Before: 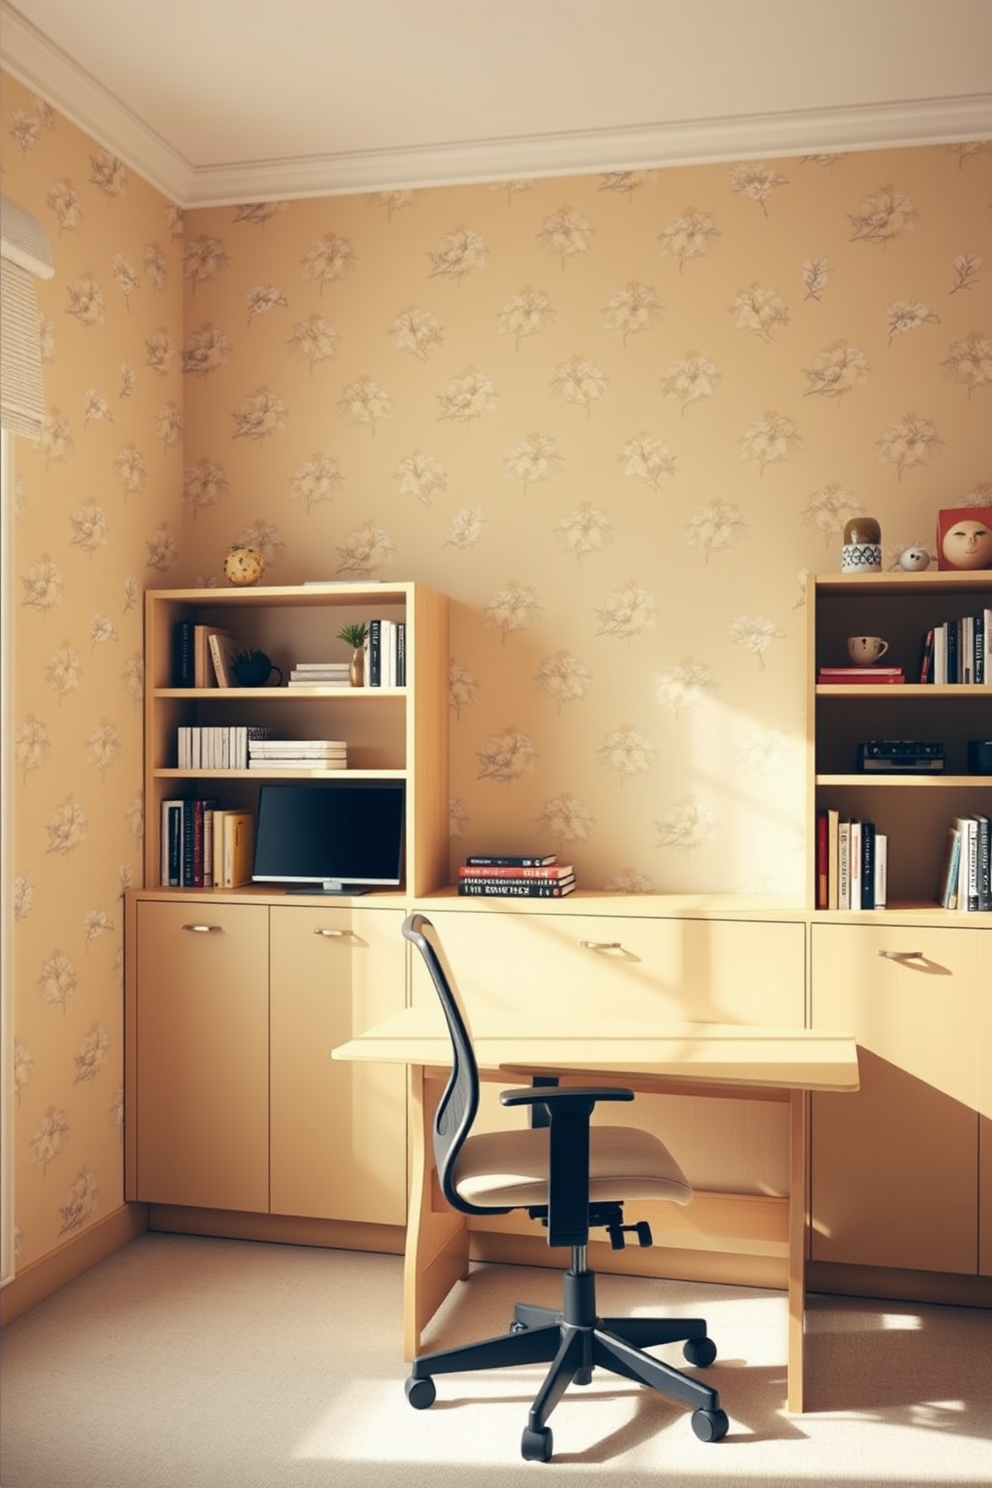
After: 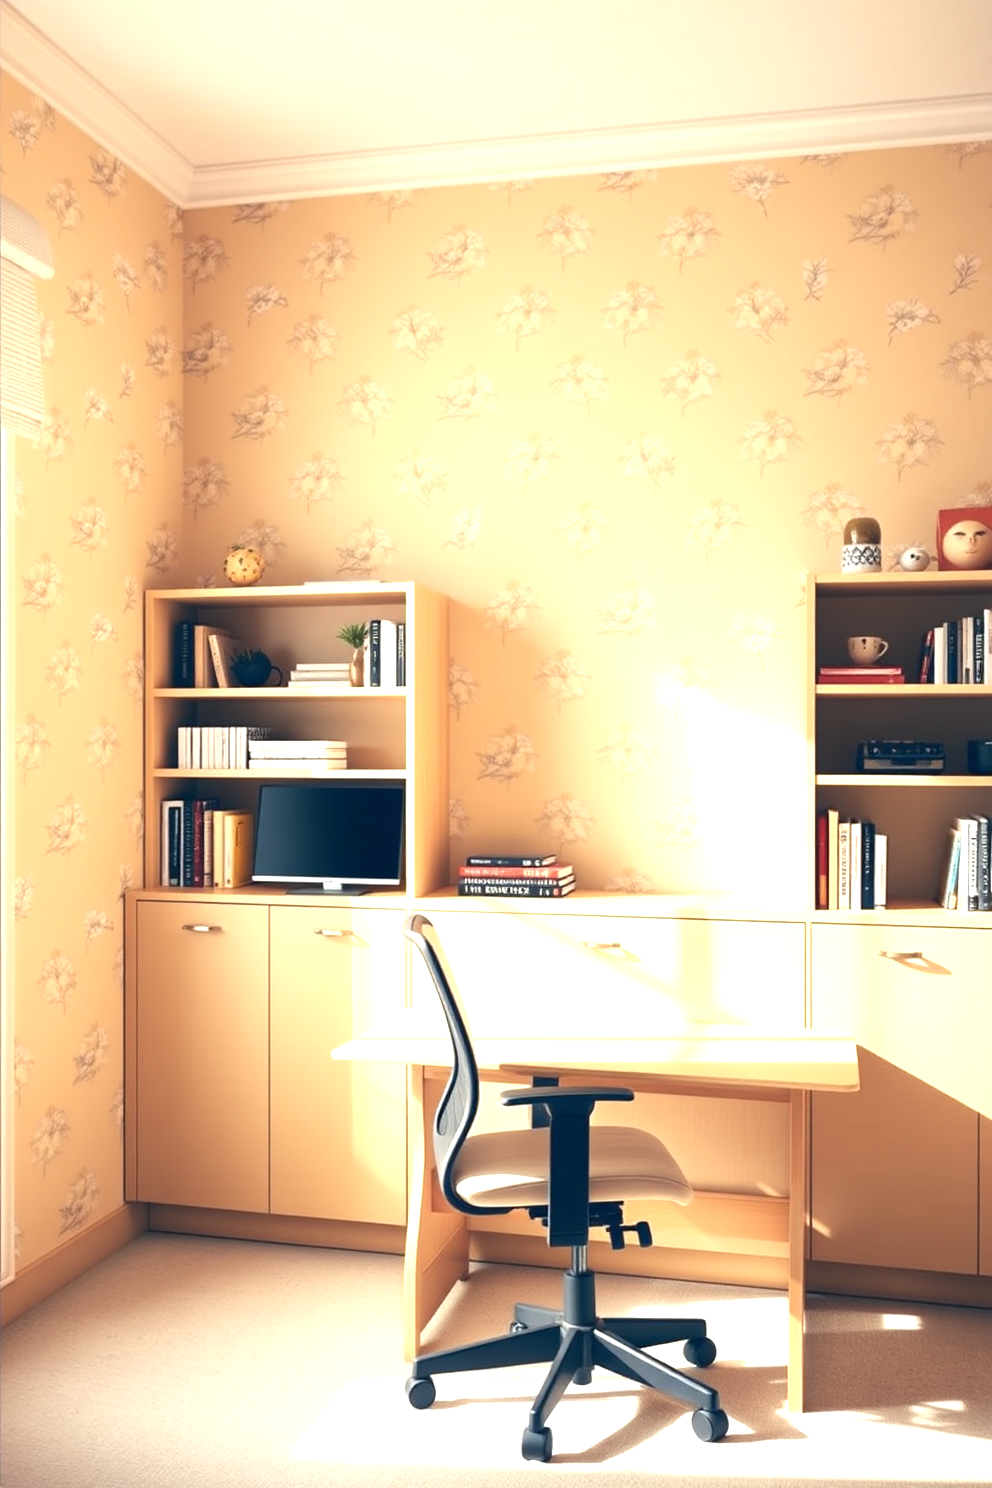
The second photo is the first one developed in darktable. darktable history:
exposure: exposure 1.001 EV, compensate exposure bias true, compensate highlight preservation false
color zones: curves: ch0 [(0.068, 0.464) (0.25, 0.5) (0.48, 0.508) (0.75, 0.536) (0.886, 0.476) (0.967, 0.456)]; ch1 [(0.066, 0.456) (0.25, 0.5) (0.616, 0.508) (0.746, 0.56) (0.934, 0.444)]
